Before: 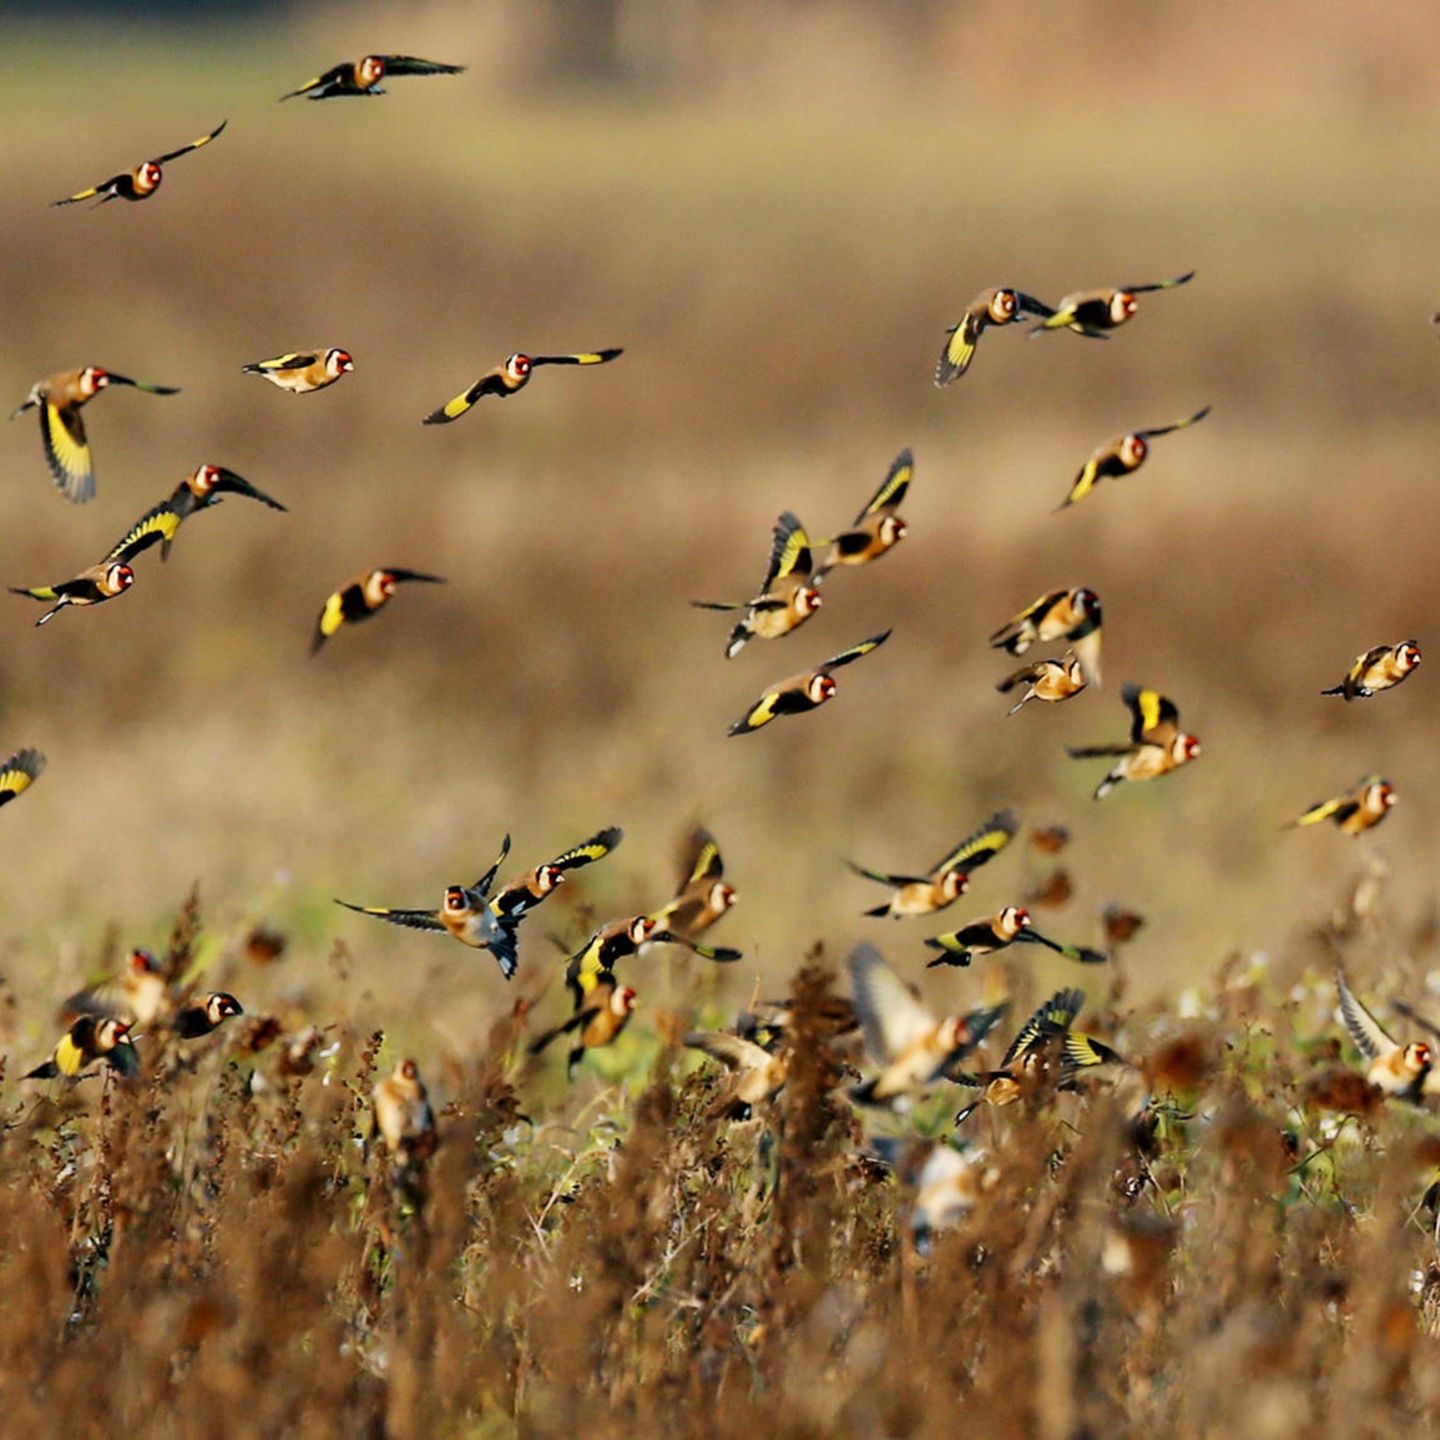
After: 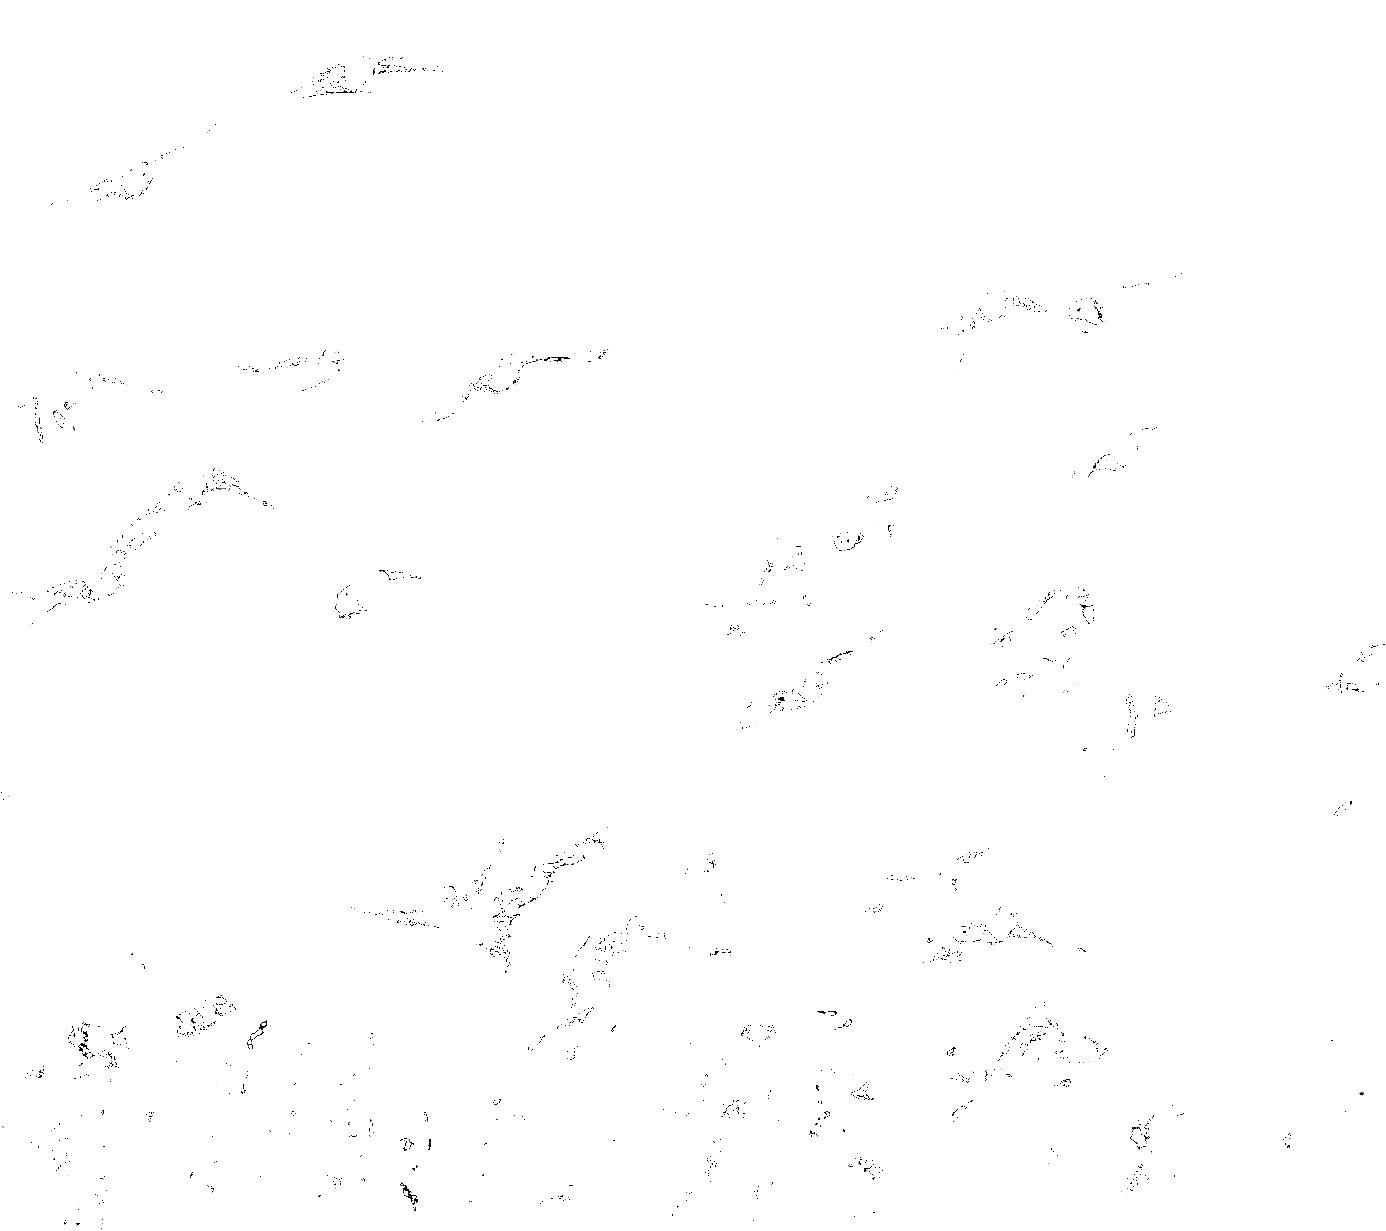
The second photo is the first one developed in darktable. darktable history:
color balance: mode lift, gamma, gain (sRGB), lift [1, 1, 0.101, 1]
crop and rotate: angle 0.2°, left 0.275%, right 3.127%, bottom 14.18%
monochrome: on, module defaults
color correction: saturation 0.2
exposure: exposure 8 EV, compensate highlight preservation false
sharpen: on, module defaults
shadows and highlights: shadows 30.63, highlights -63.22, shadows color adjustment 98%, highlights color adjustment 58.61%, soften with gaussian
